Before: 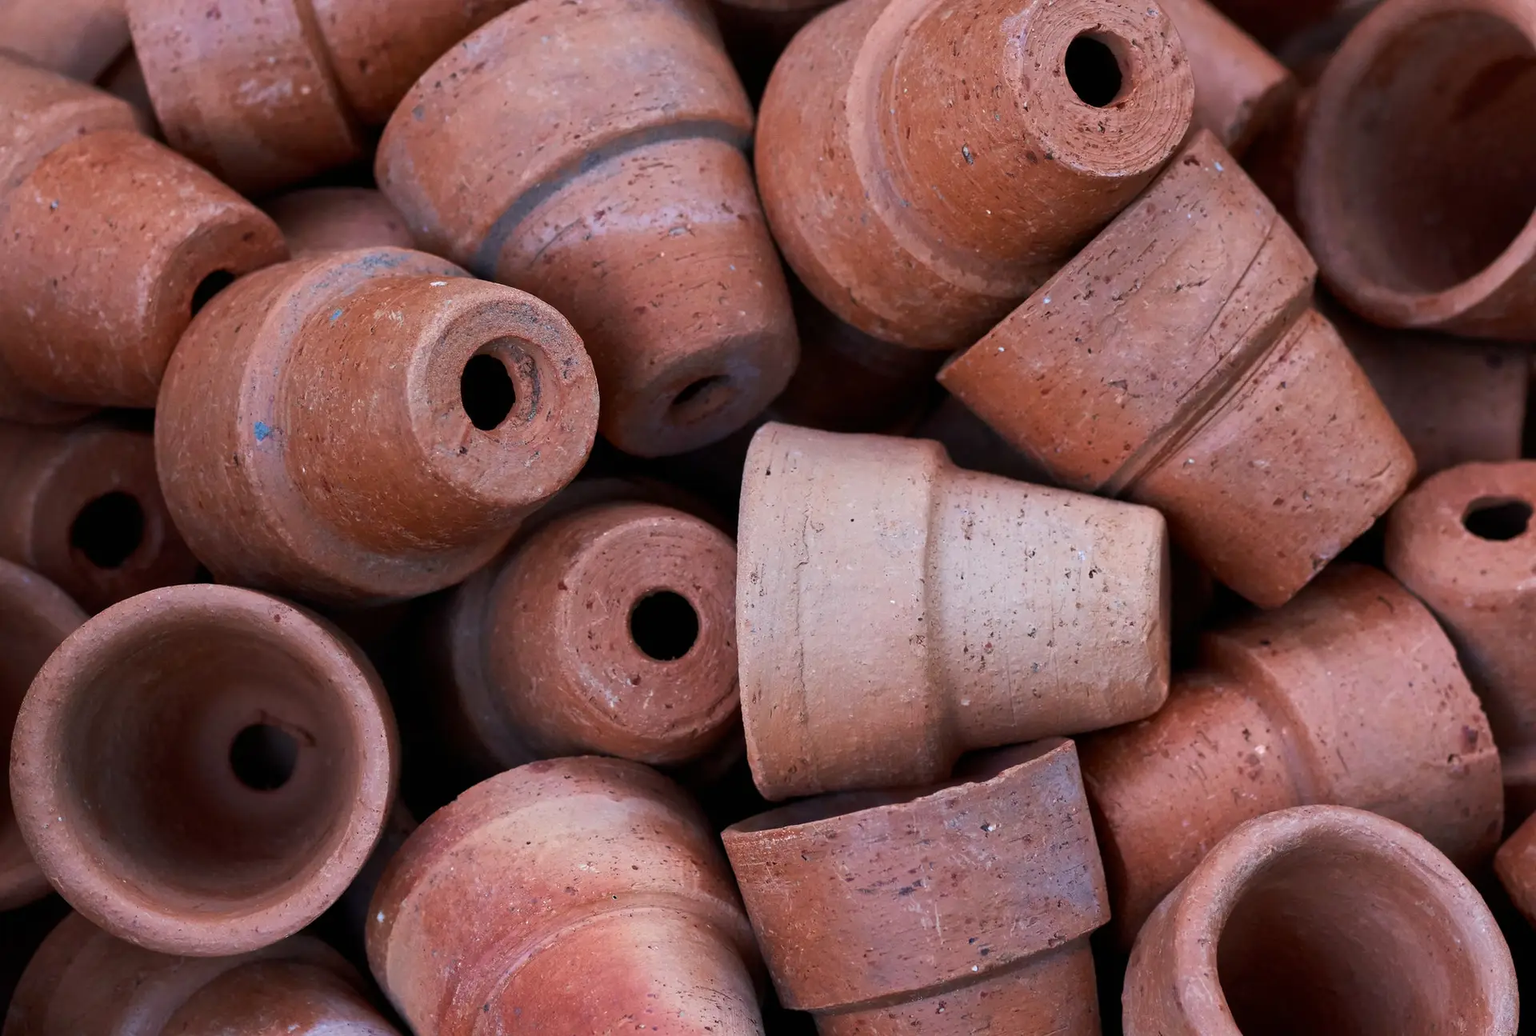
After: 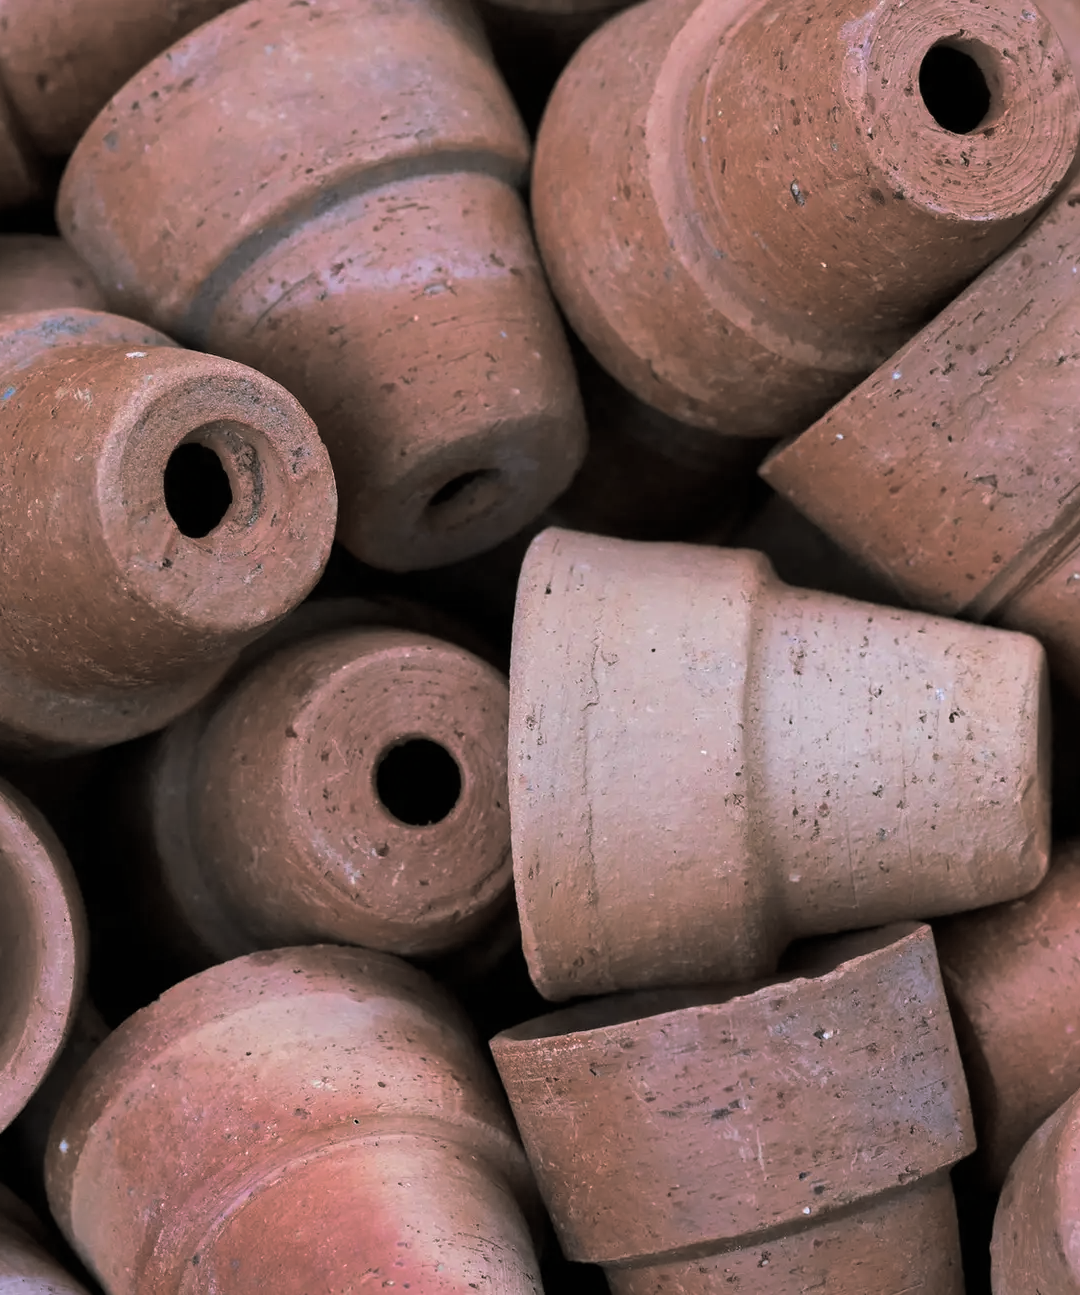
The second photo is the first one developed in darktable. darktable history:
split-toning: shadows › hue 46.8°, shadows › saturation 0.17, highlights › hue 316.8°, highlights › saturation 0.27, balance -51.82
crop: left 21.496%, right 22.254%
